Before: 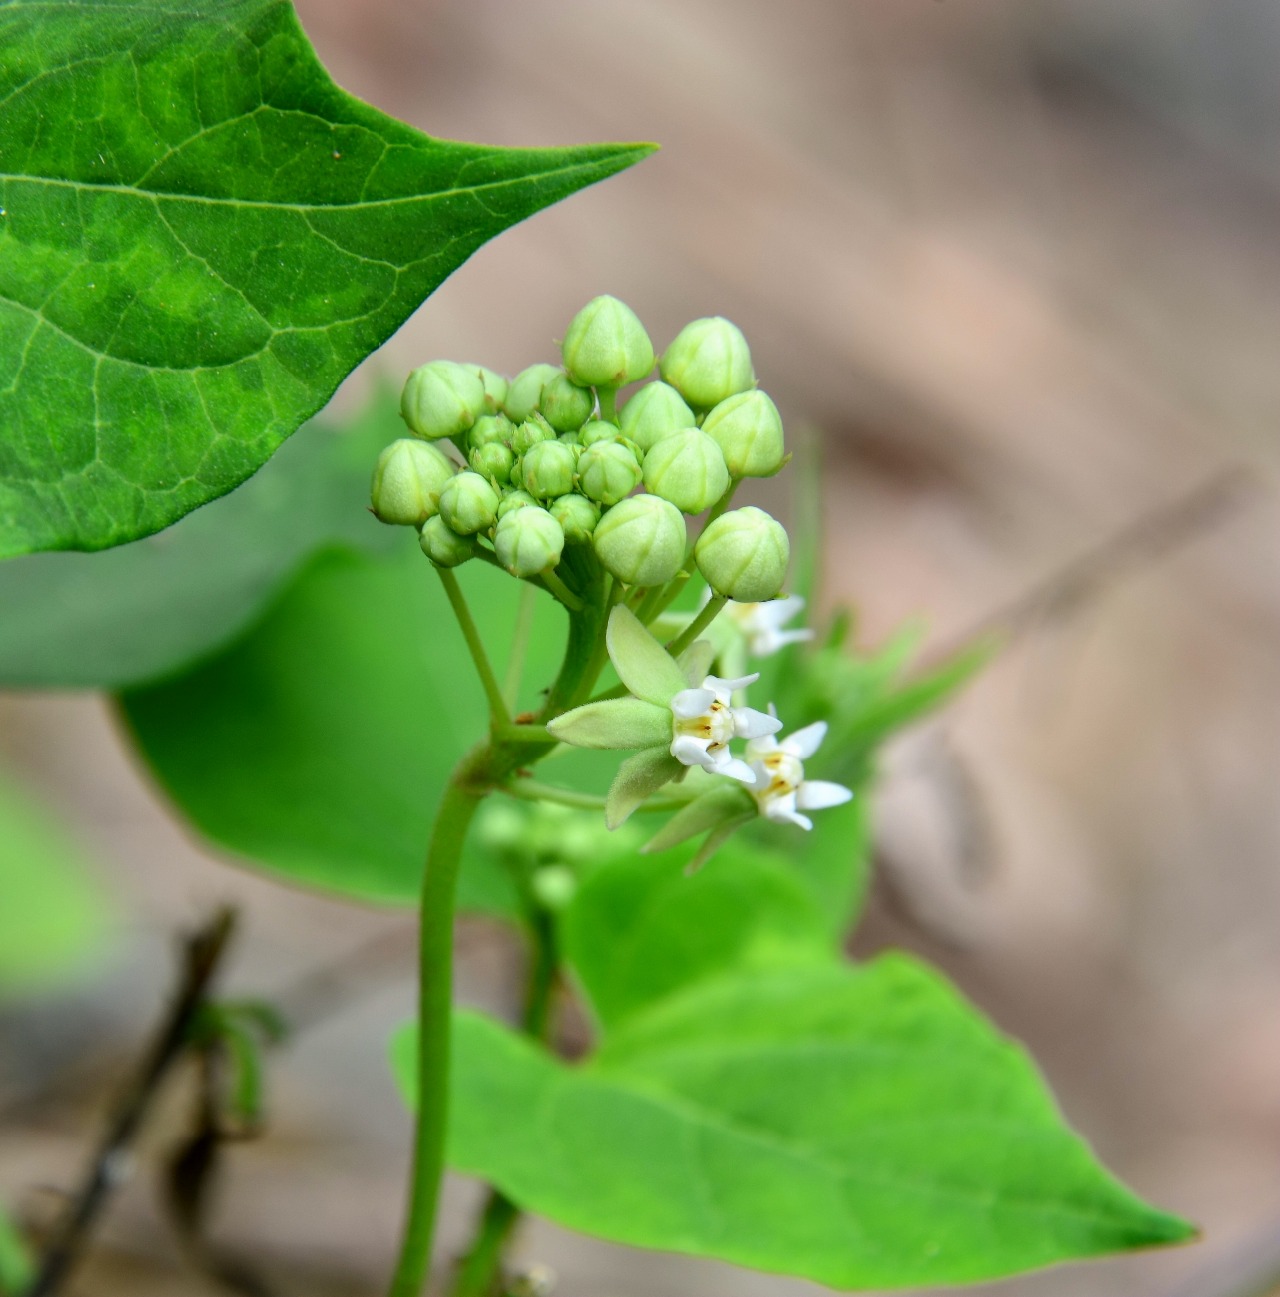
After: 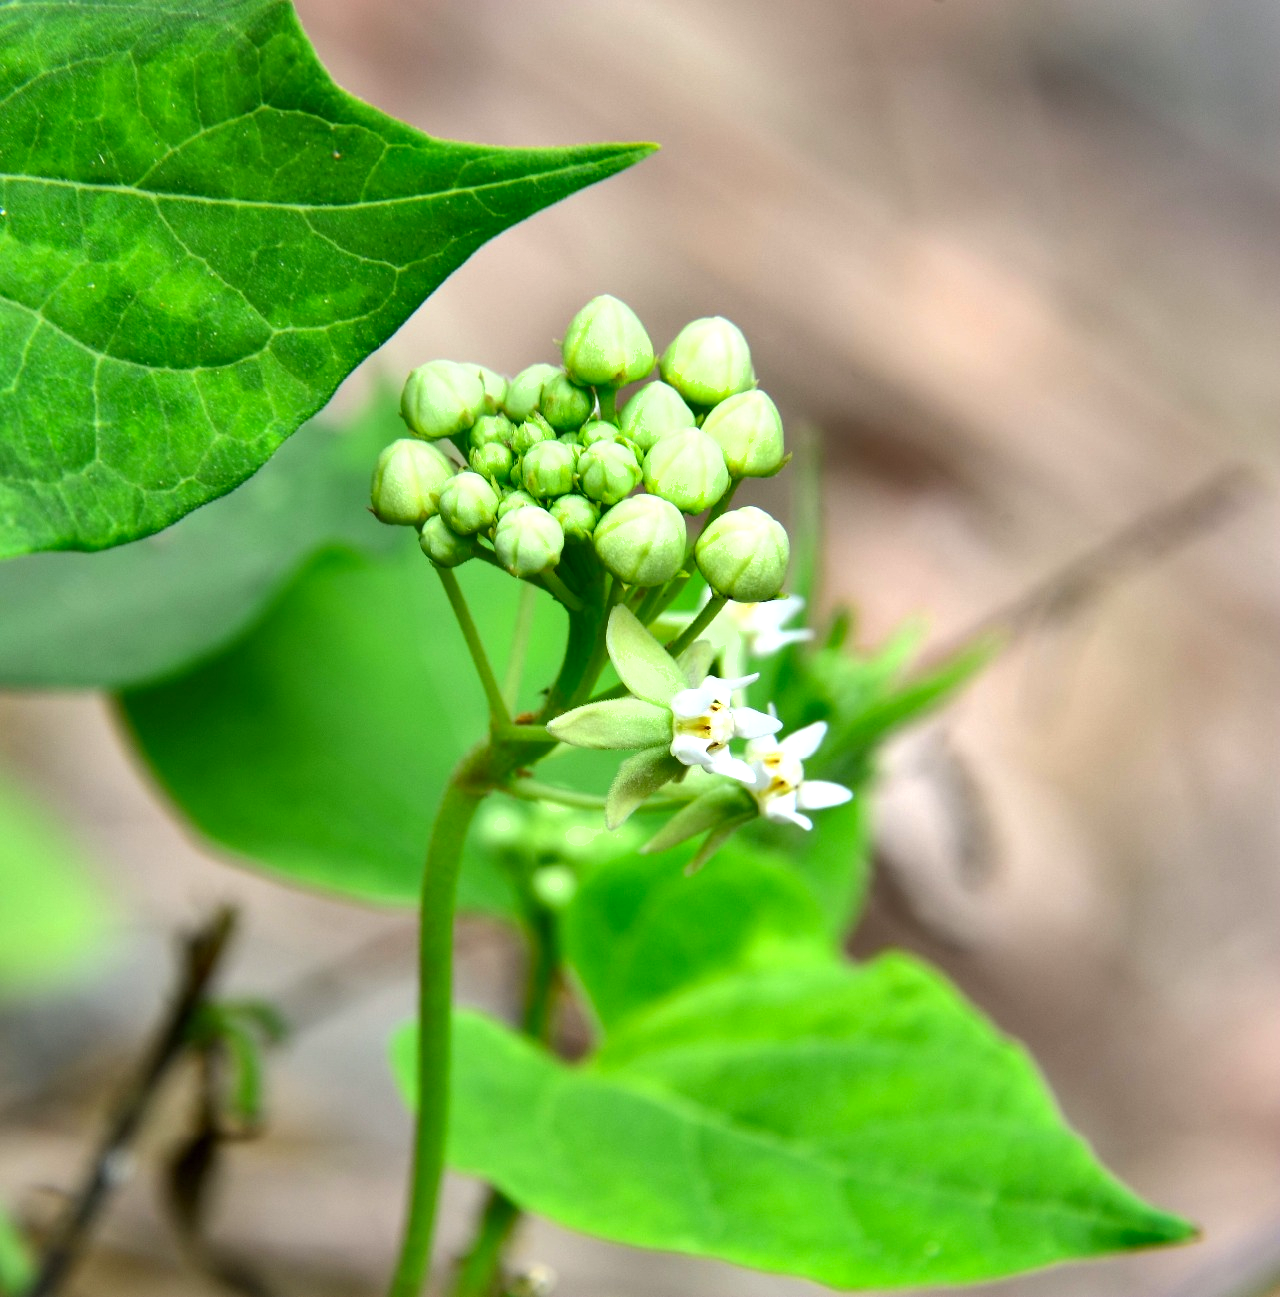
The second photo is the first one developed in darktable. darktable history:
exposure: exposure 0.639 EV, compensate highlight preservation false
shadows and highlights: low approximation 0.01, soften with gaussian
